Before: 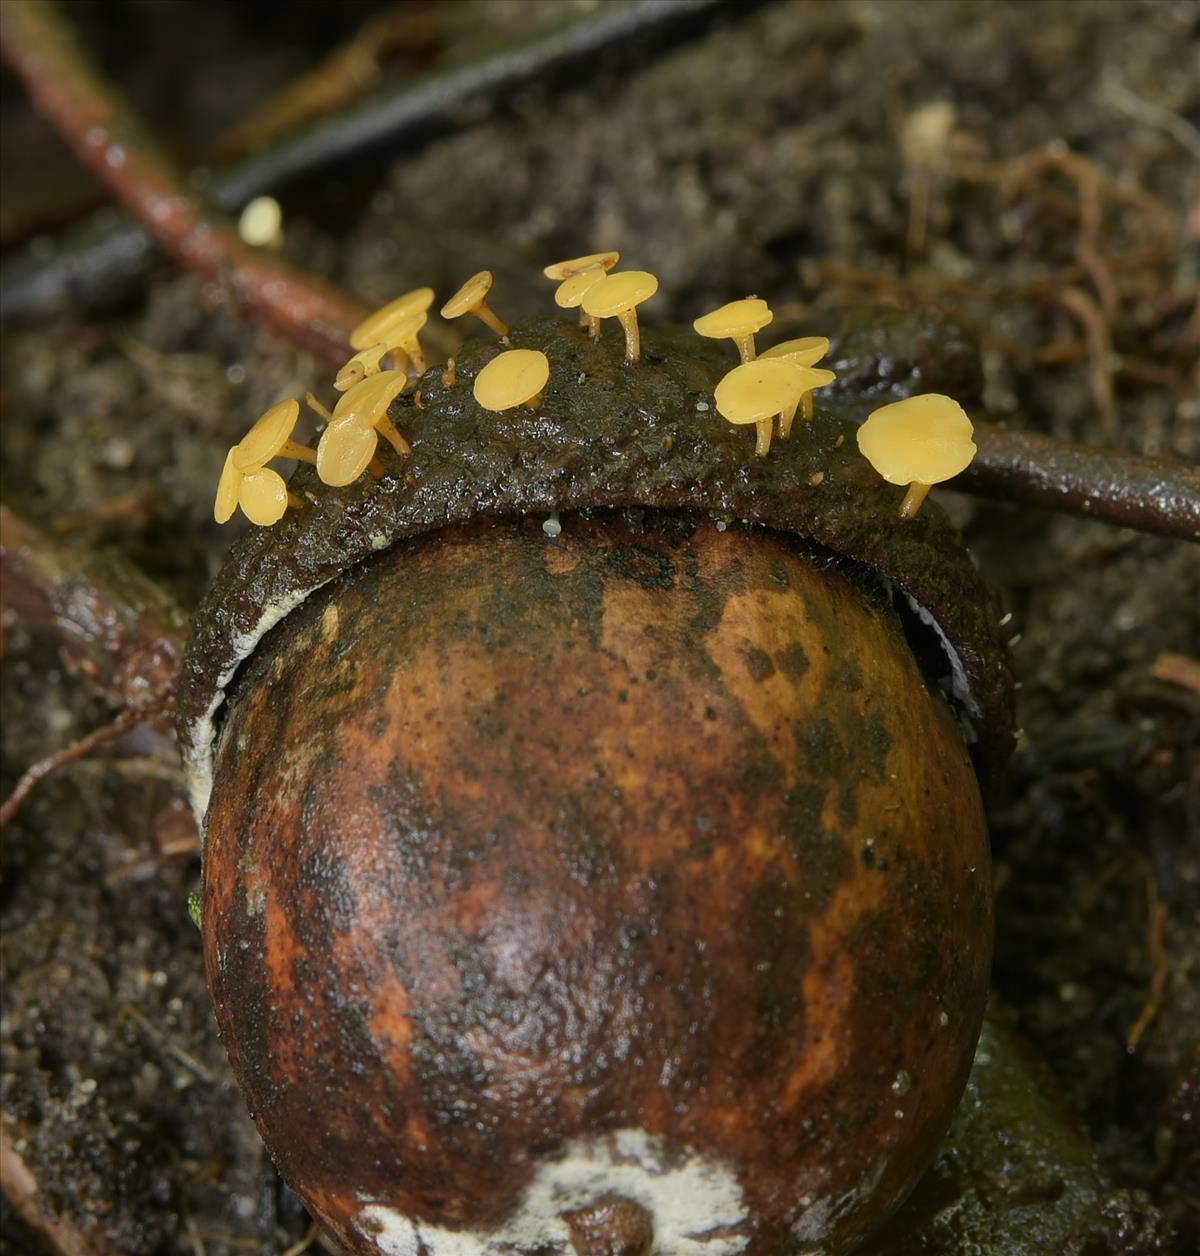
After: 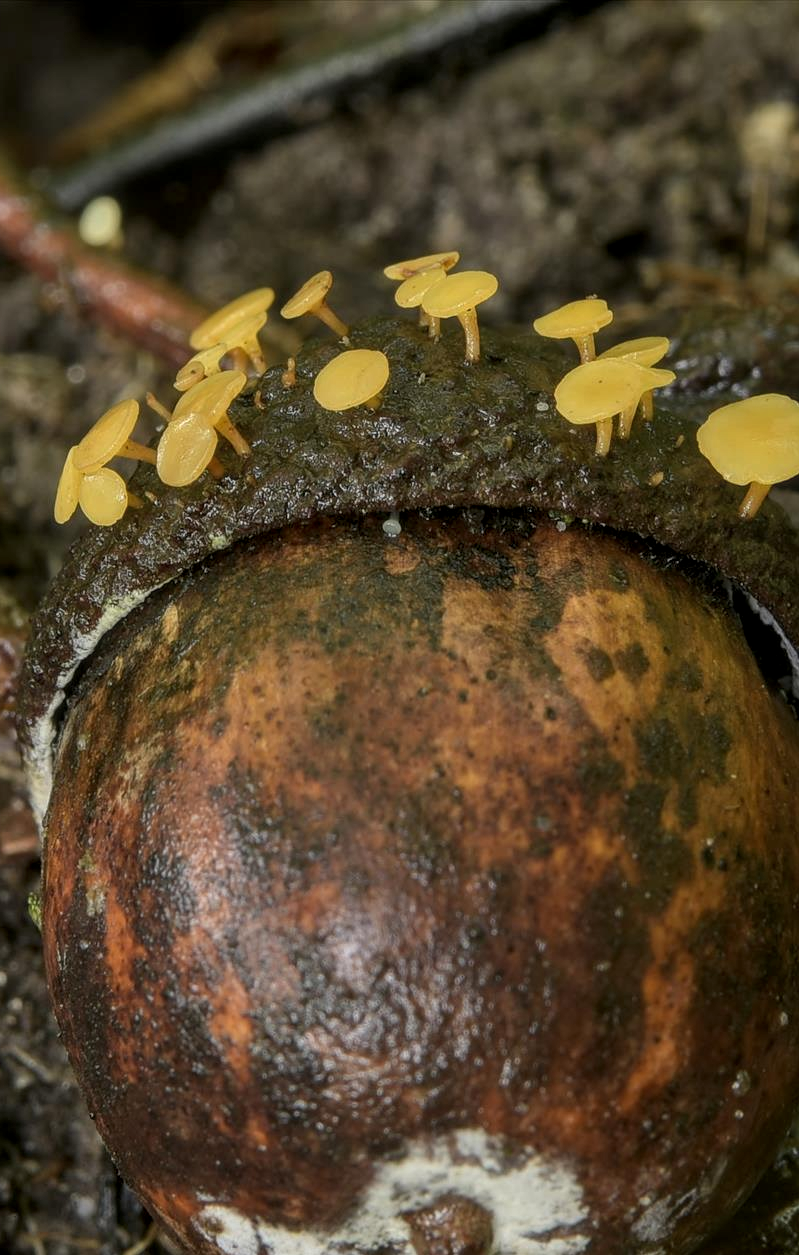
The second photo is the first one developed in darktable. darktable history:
local contrast: highlights 3%, shadows 2%, detail 133%
exposure: compensate exposure bias true, compensate highlight preservation false
crop and rotate: left 13.337%, right 20.012%
